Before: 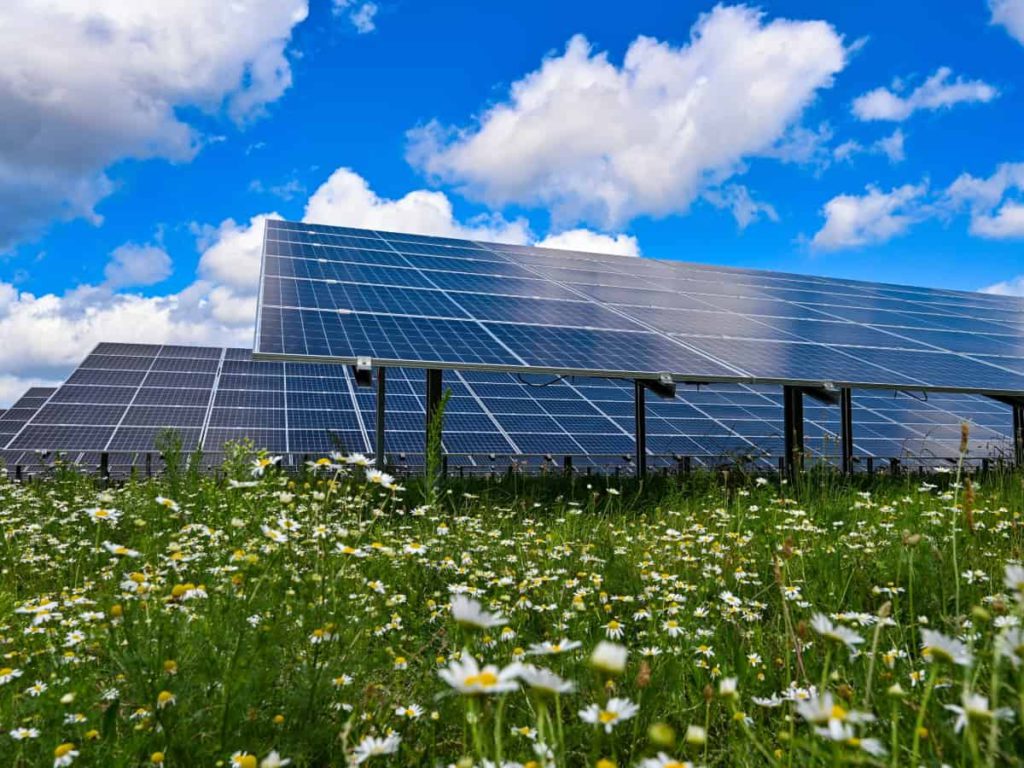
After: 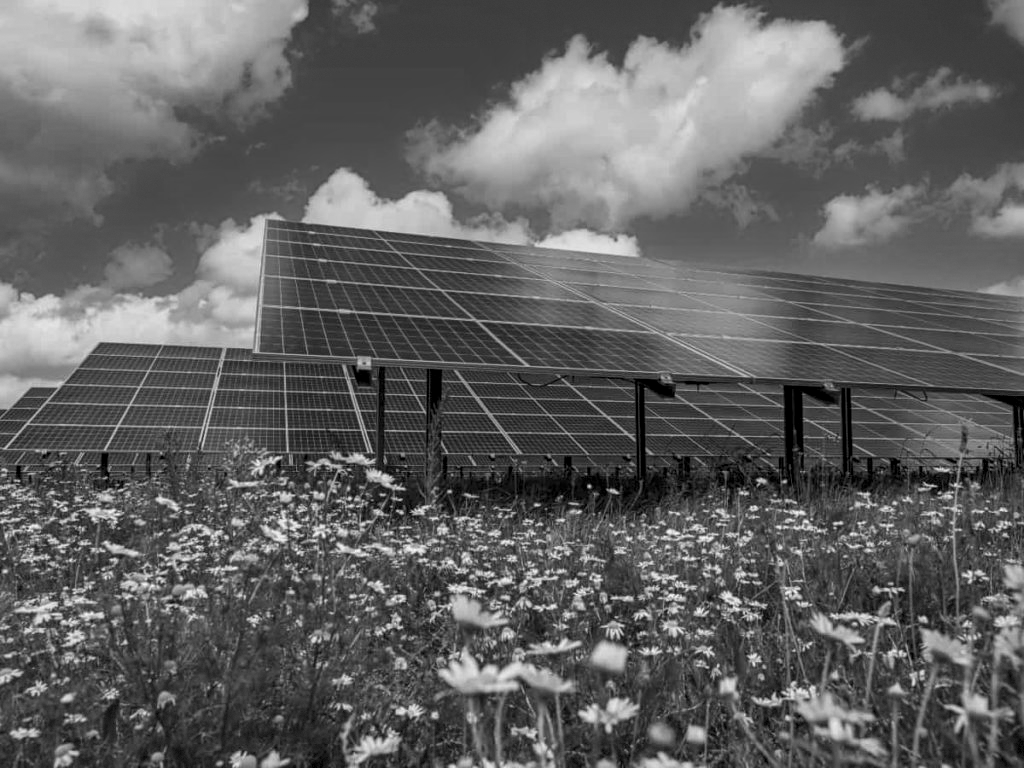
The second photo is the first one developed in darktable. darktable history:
local contrast: on, module defaults
monochrome: a 26.22, b 42.67, size 0.8
vignetting: fall-off start 85%, fall-off radius 80%, brightness -0.182, saturation -0.3, width/height ratio 1.219, dithering 8-bit output, unbound false
